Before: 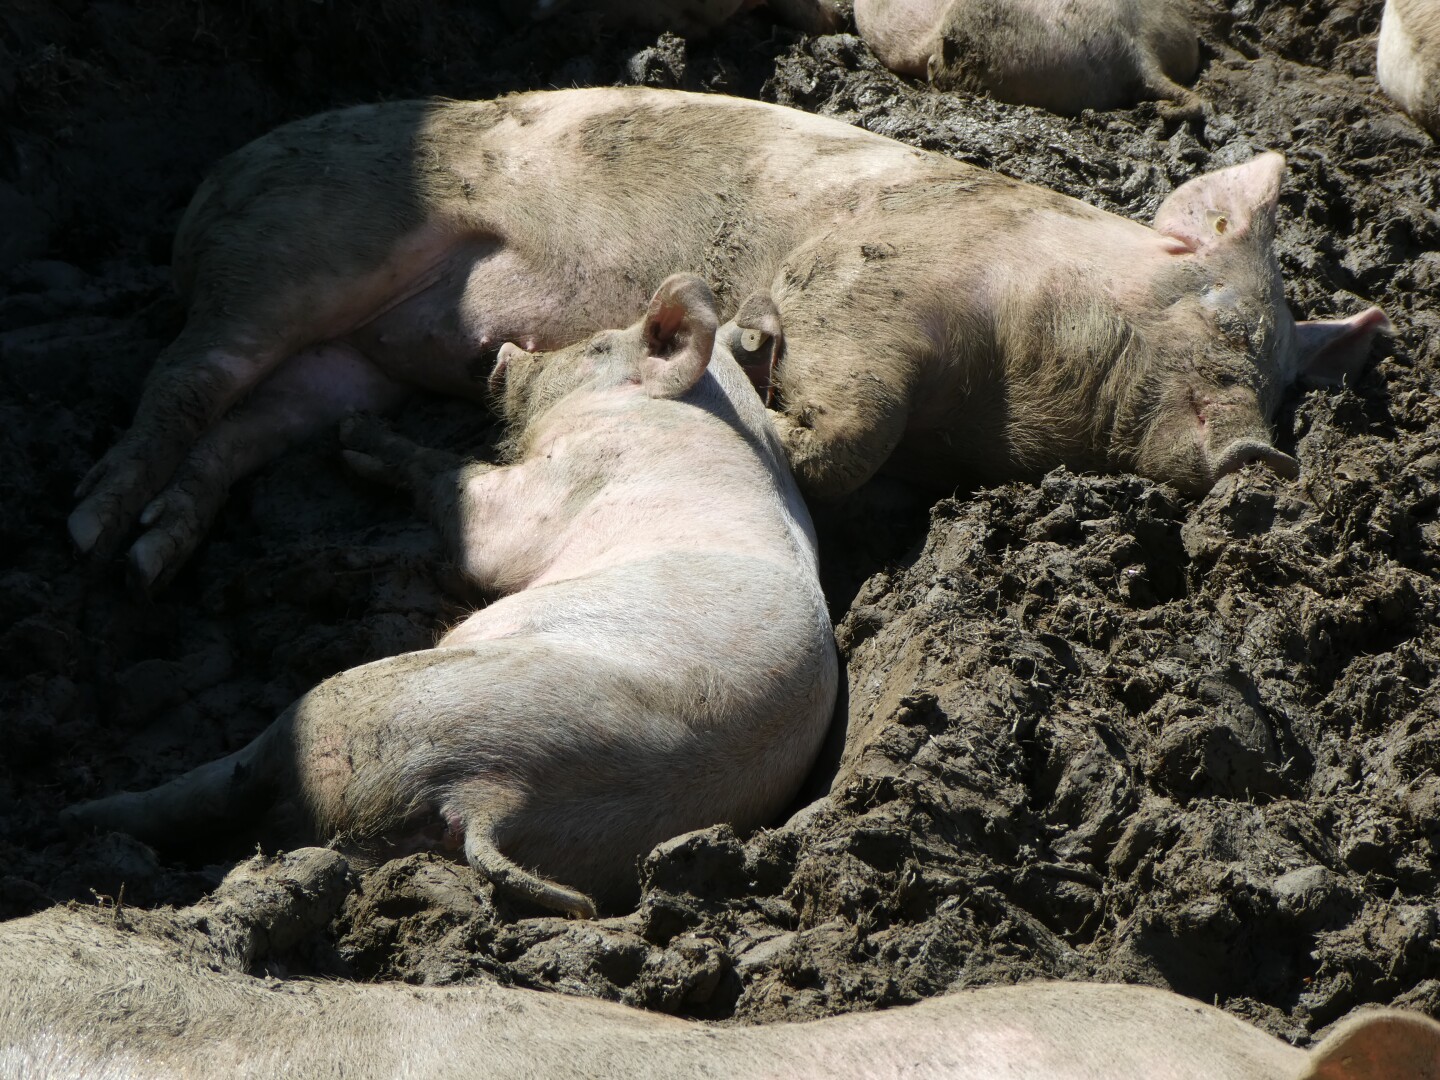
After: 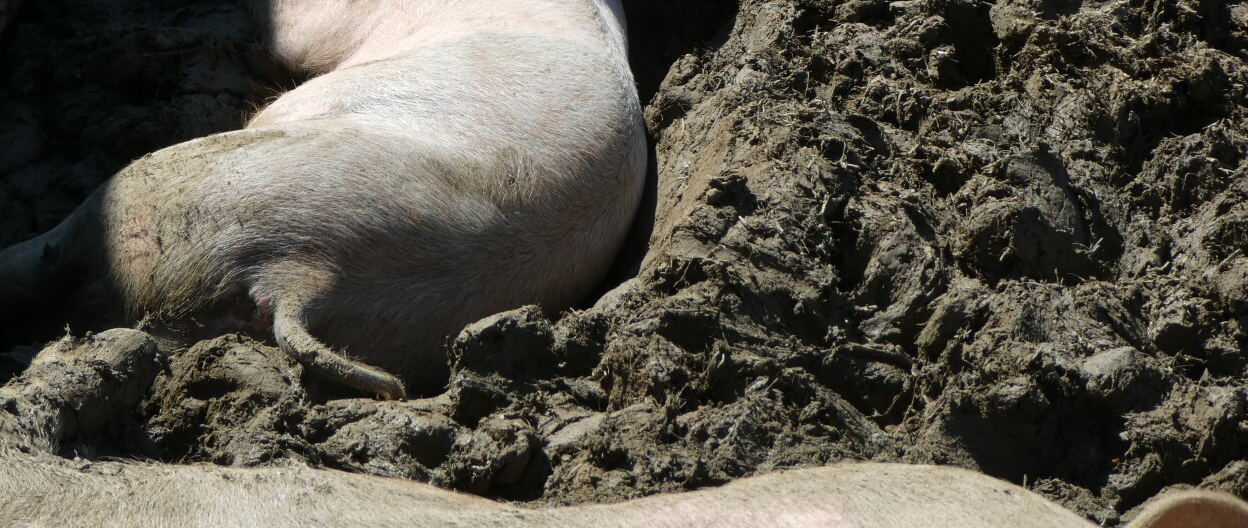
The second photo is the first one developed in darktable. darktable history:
crop and rotate: left 13.306%, top 48.129%, bottom 2.928%
shadows and highlights: shadows 4.1, highlights -17.6, soften with gaussian
